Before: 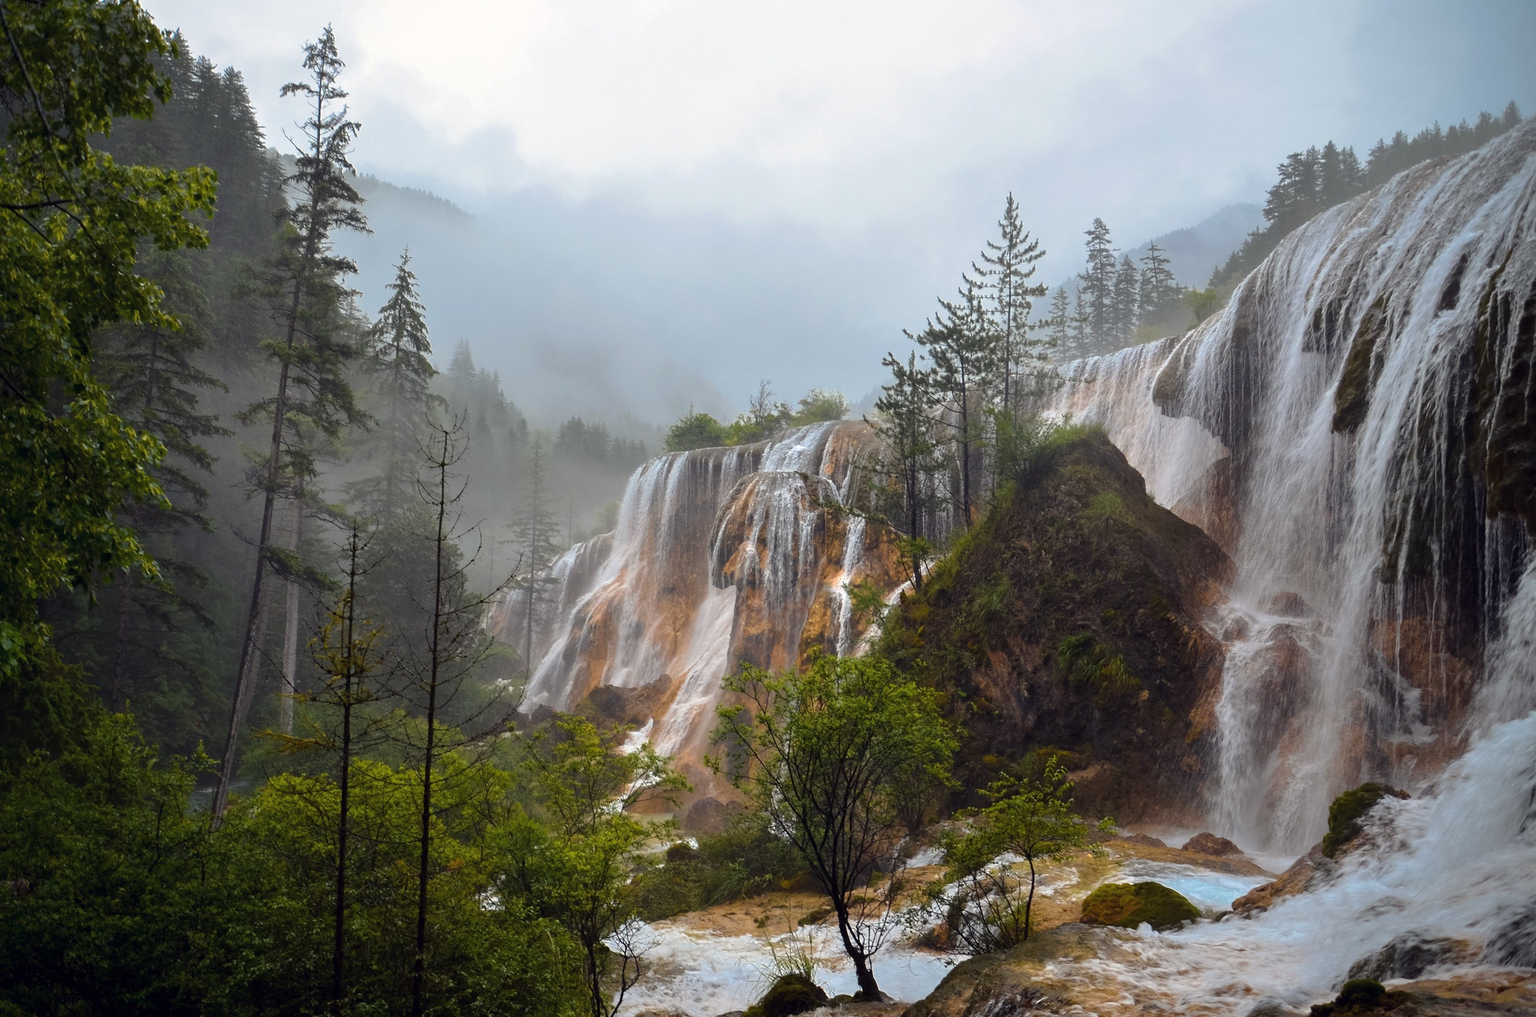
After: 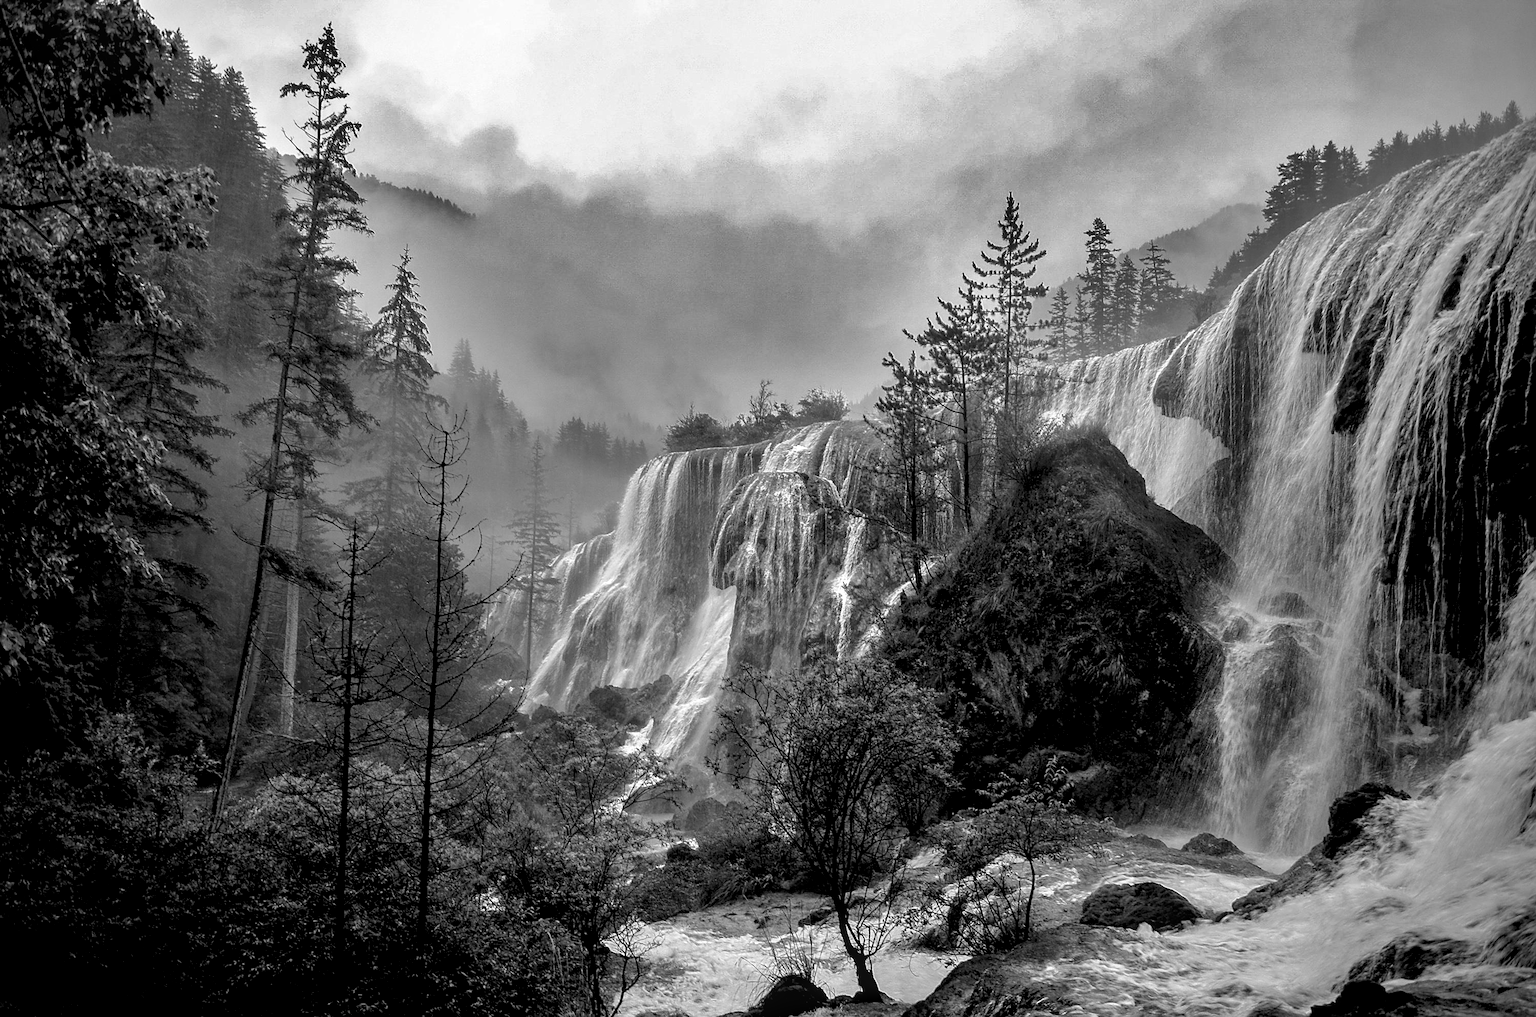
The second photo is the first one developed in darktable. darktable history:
local contrast: on, module defaults
base curve: curves: ch0 [(0.017, 0) (0.425, 0.441) (0.844, 0.933) (1, 1)], preserve colors none
sharpen: on, module defaults
shadows and highlights: shadows 24.5, highlights -78.15, soften with gaussian
monochrome: on, module defaults
